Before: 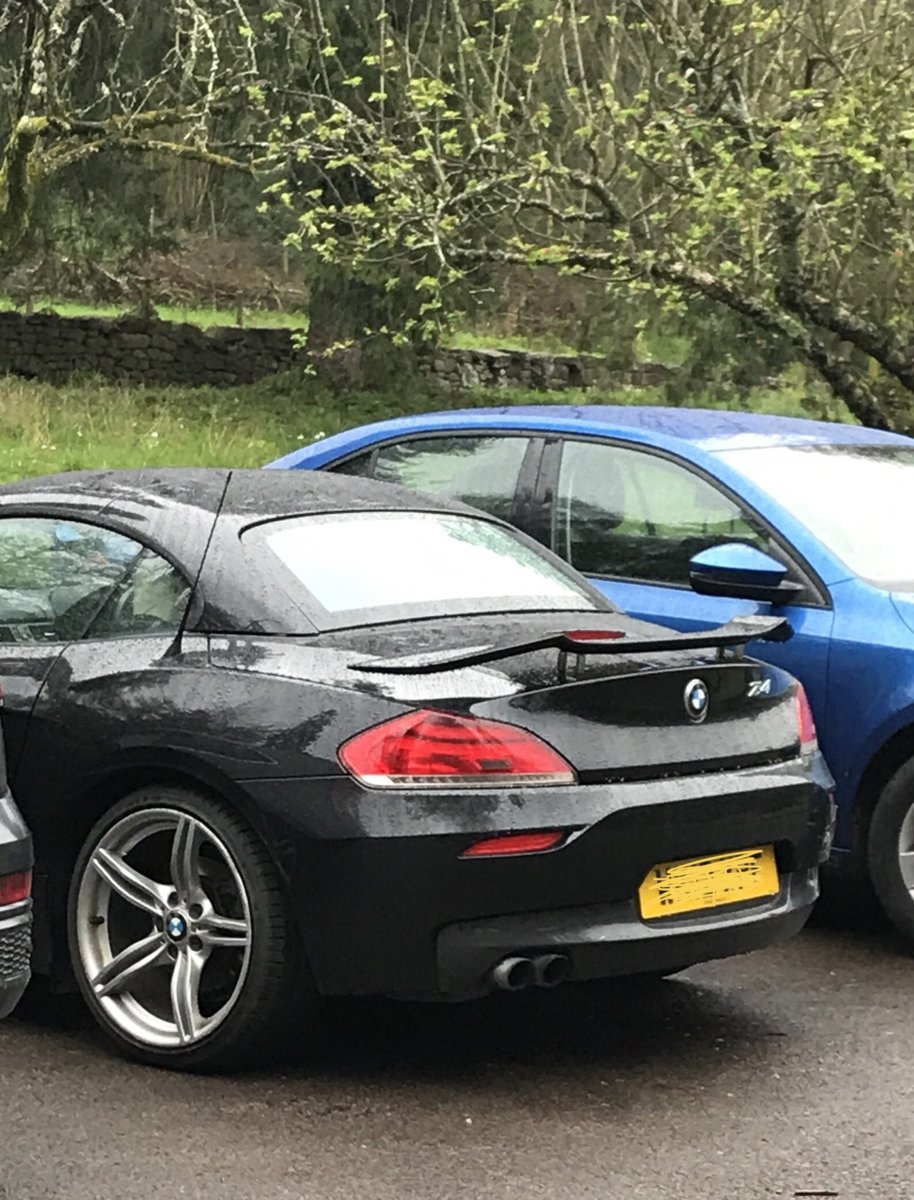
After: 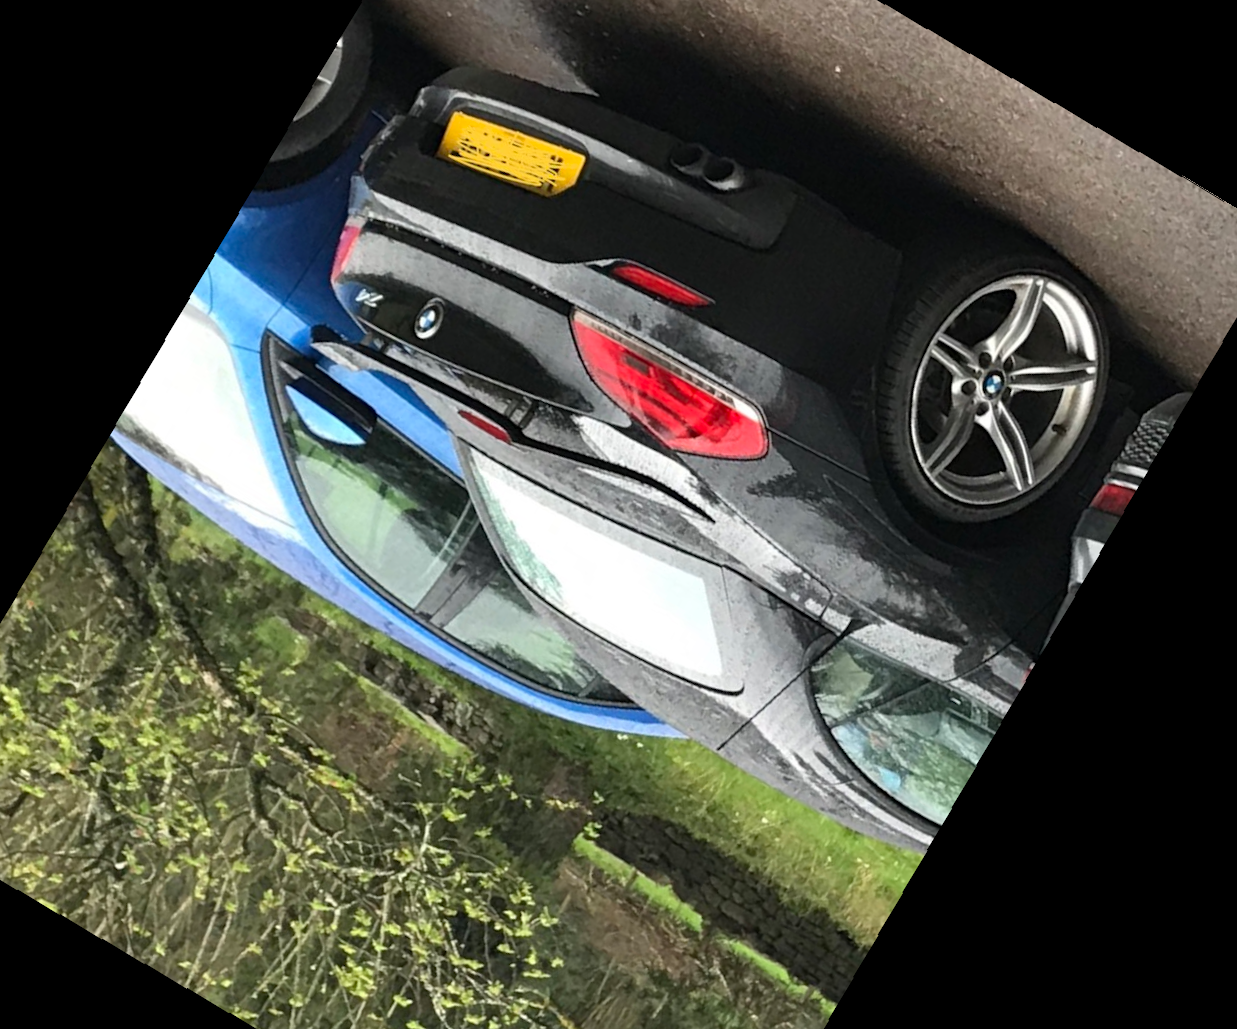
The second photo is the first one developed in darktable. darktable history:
crop and rotate: angle 148.68°, left 9.111%, top 15.603%, right 4.588%, bottom 17.041%
rotate and perspective: rotation -1.17°, automatic cropping off
